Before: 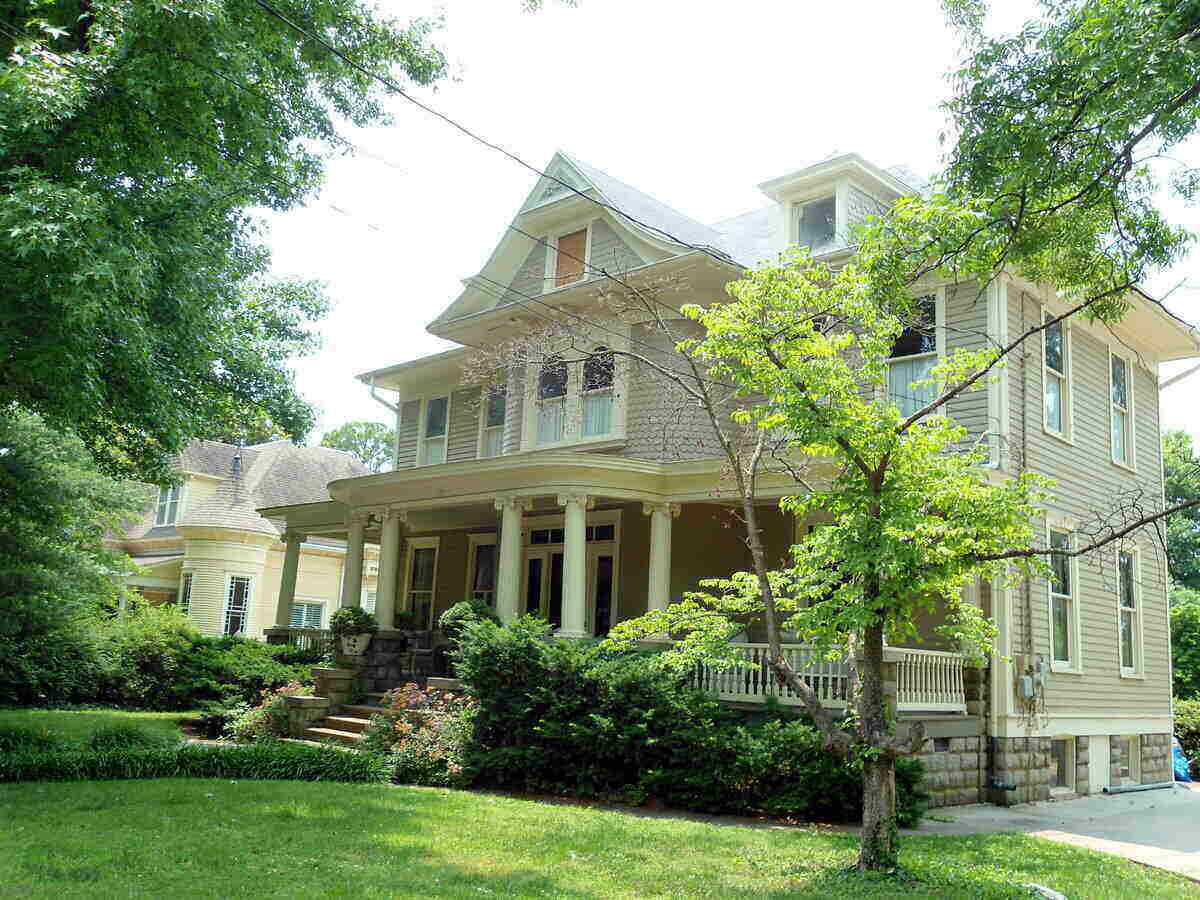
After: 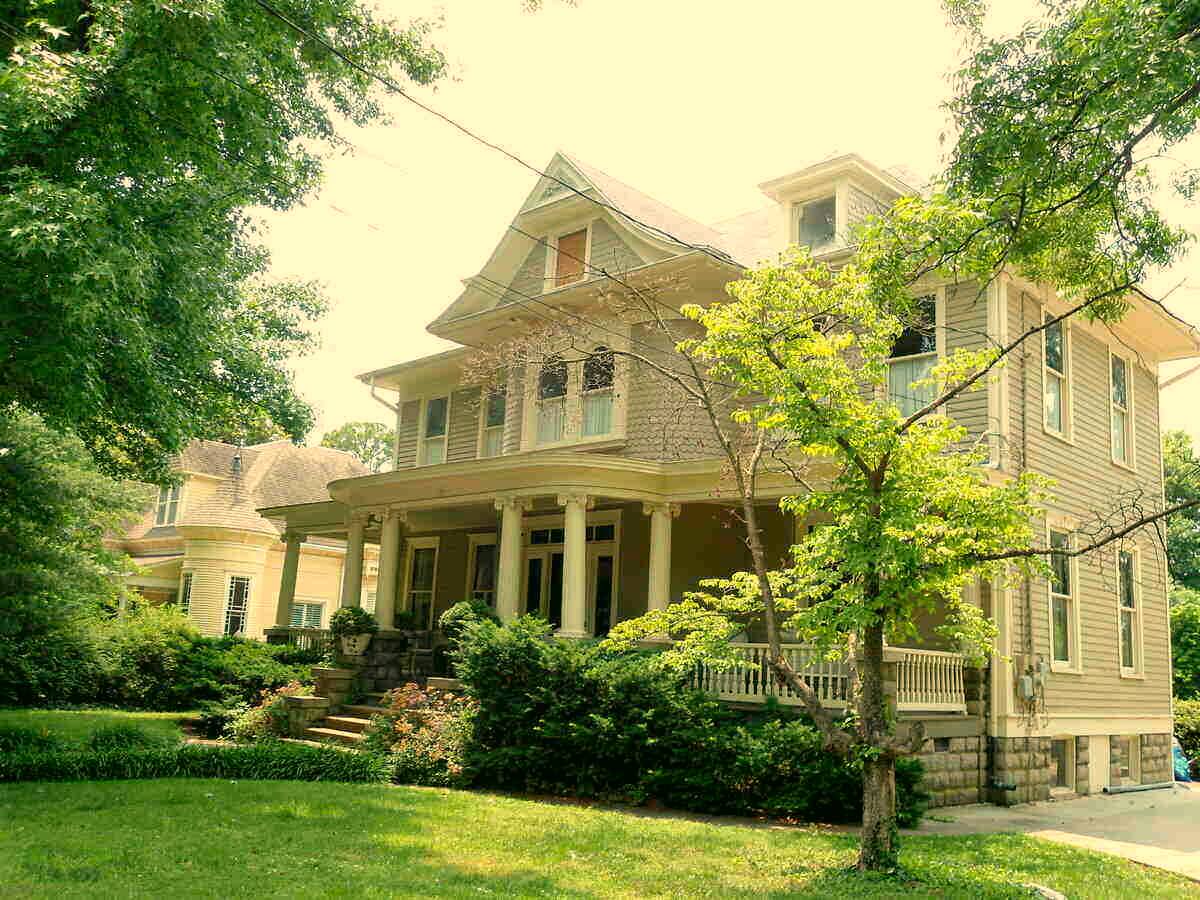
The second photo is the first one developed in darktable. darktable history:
levels: mode automatic
color correction: highlights a* 4.02, highlights b* 4.98, shadows a* -7.55, shadows b* 4.98
white balance: red 1.123, blue 0.83
